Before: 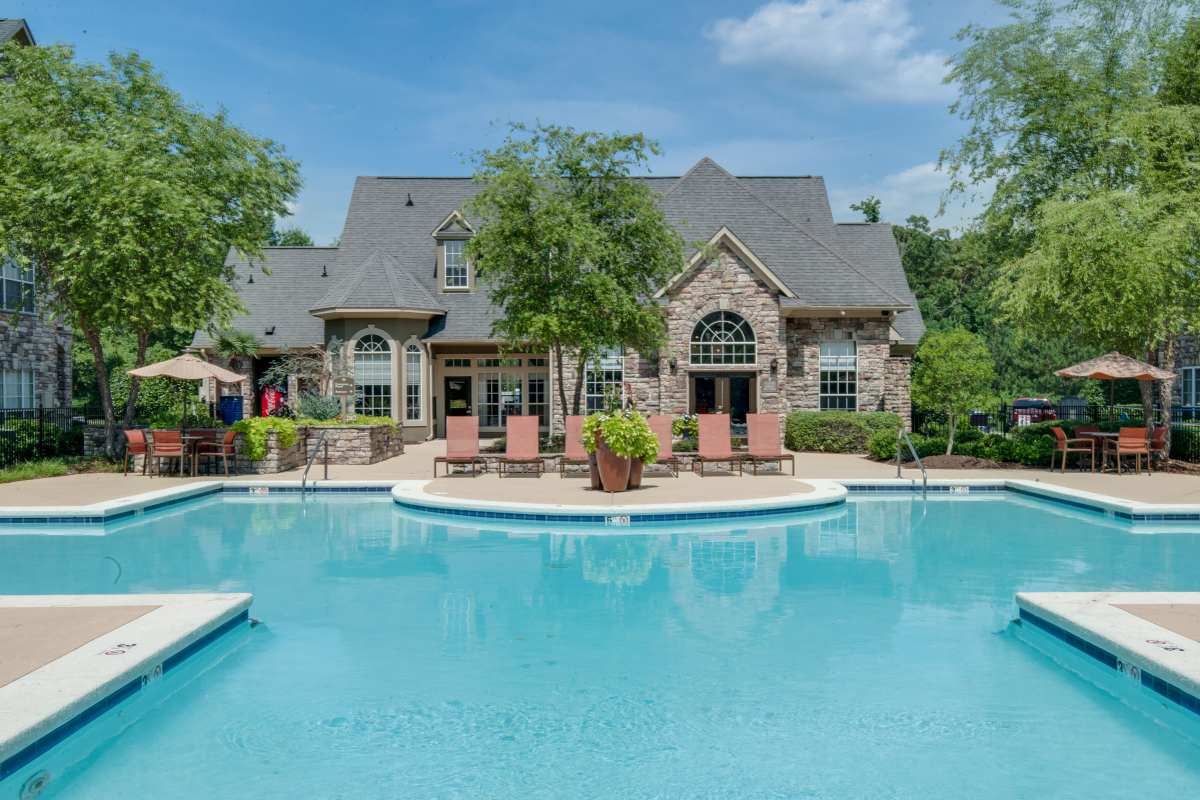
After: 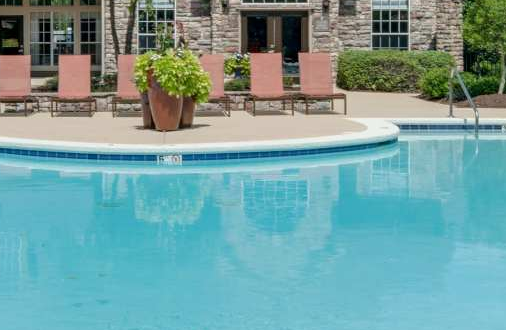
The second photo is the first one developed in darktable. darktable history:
crop: left 37.335%, top 45.166%, right 20.493%, bottom 13.483%
